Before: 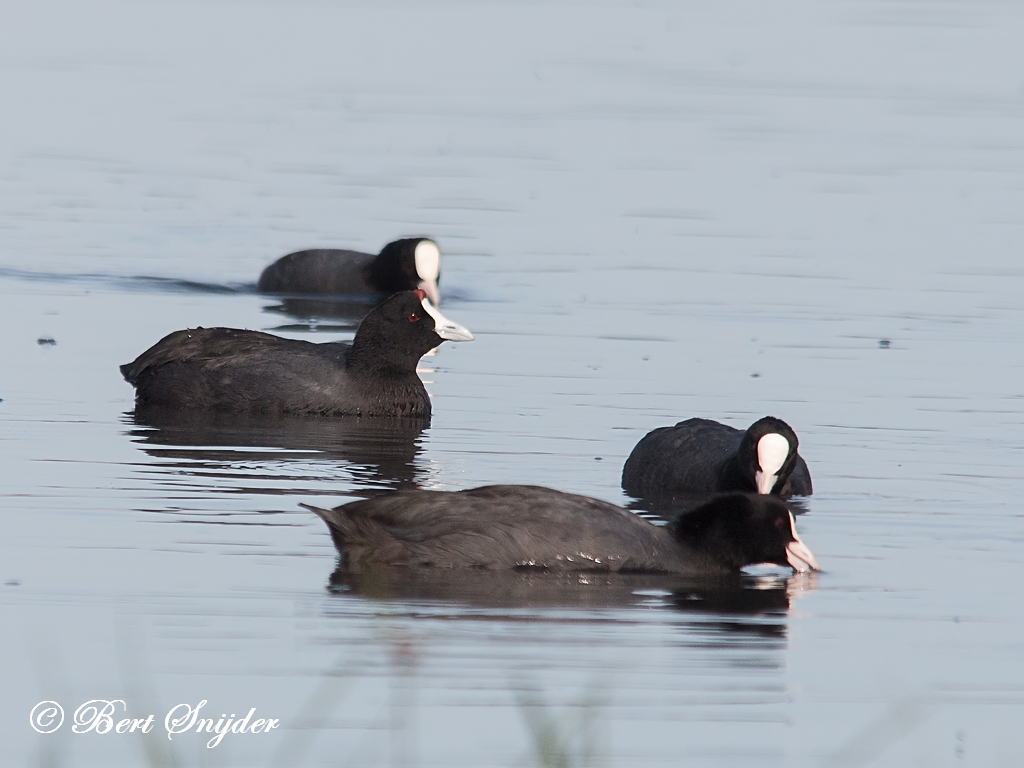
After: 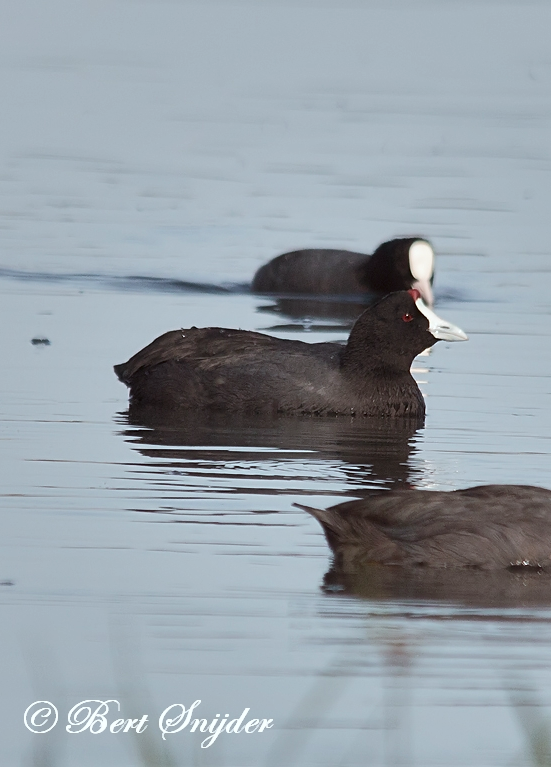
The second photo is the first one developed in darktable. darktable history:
crop: left 0.587%, right 45.588%, bottom 0.086%
color correction: highlights a* -2.73, highlights b* -2.09, shadows a* 2.41, shadows b* 2.73
shadows and highlights: low approximation 0.01, soften with gaussian
tone equalizer: on, module defaults
